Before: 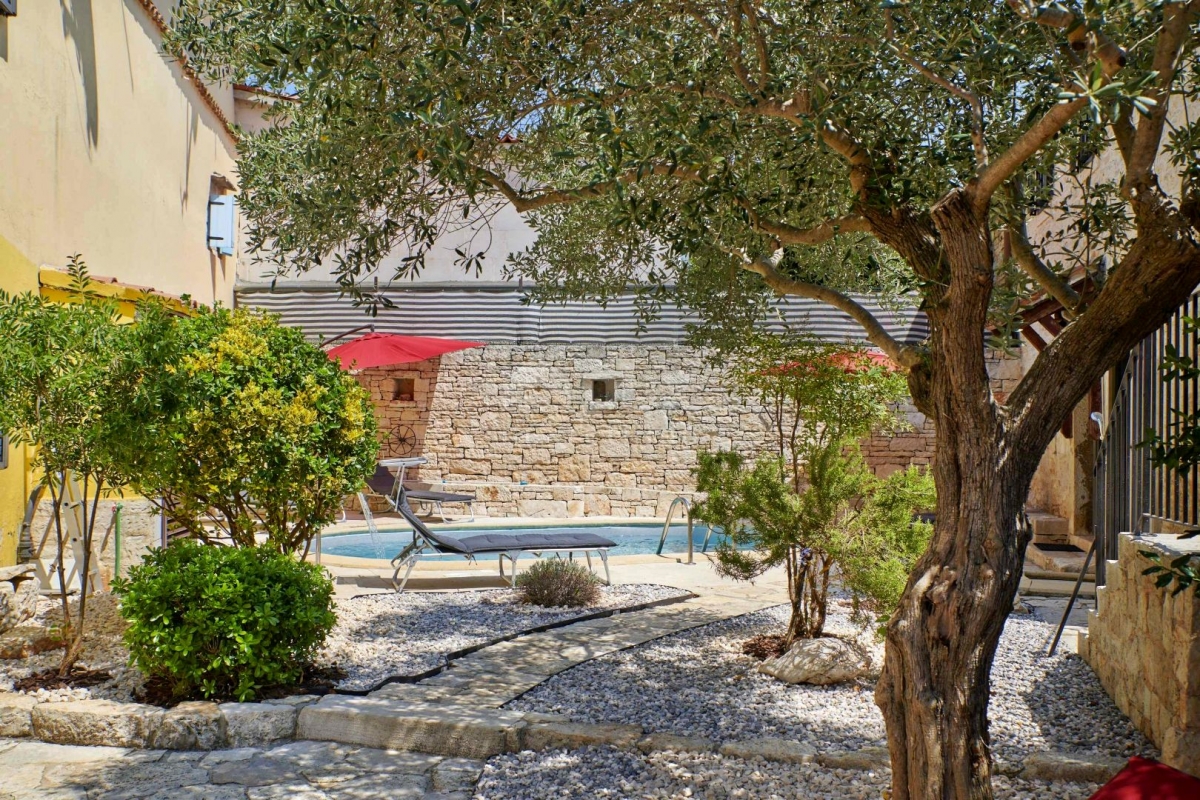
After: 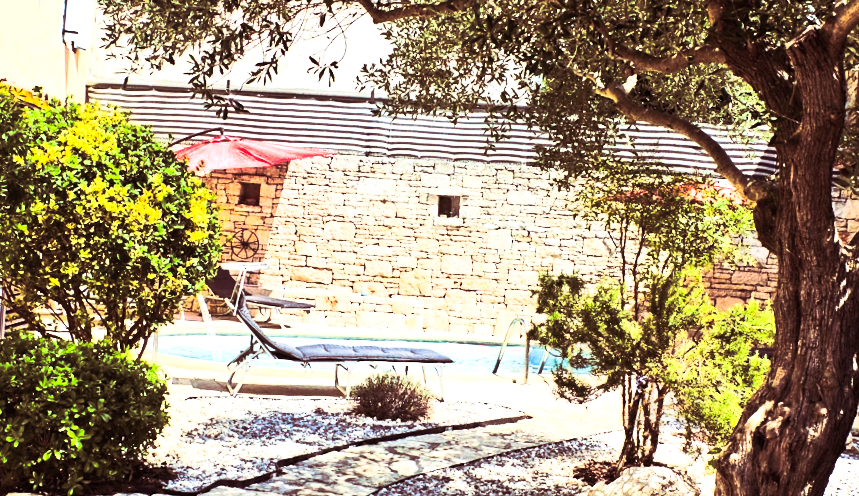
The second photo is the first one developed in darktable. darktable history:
split-toning: on, module defaults
tone curve: curves: ch0 [(0, 0) (0.427, 0.375) (0.616, 0.801) (1, 1)], color space Lab, linked channels, preserve colors none
crop and rotate: angle -3.37°, left 9.79%, top 20.73%, right 12.42%, bottom 11.82%
levels: levels [0, 0.476, 0.951]
contrast brightness saturation: contrast 0.2, brightness 0.16, saturation 0.22
